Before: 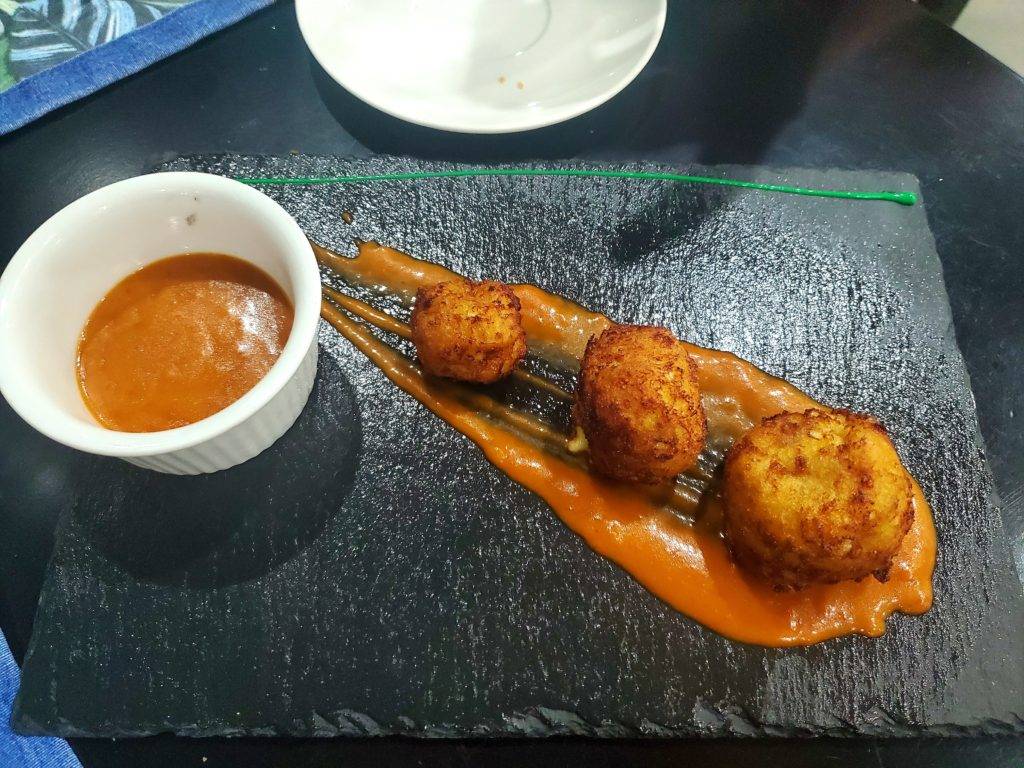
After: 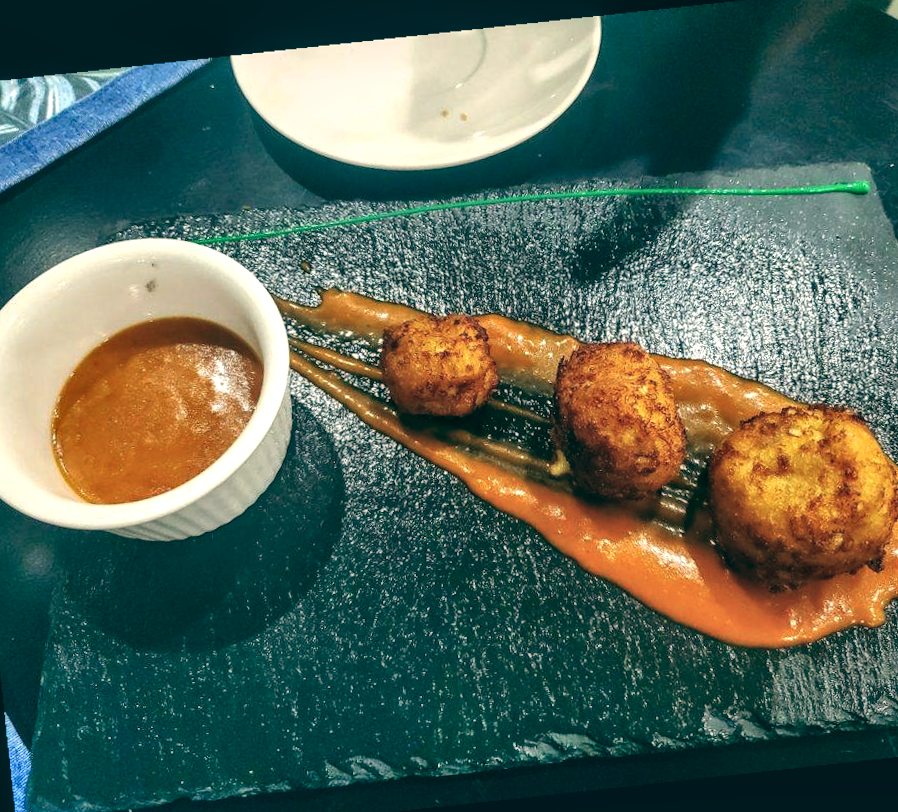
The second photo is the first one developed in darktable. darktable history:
crop and rotate: angle 1°, left 4.281%, top 0.642%, right 11.383%, bottom 2.486%
color balance: lift [1.005, 0.99, 1.007, 1.01], gamma [1, 0.979, 1.011, 1.021], gain [0.923, 1.098, 1.025, 0.902], input saturation 90.45%, contrast 7.73%, output saturation 105.91%
shadows and highlights: radius 118.69, shadows 42.21, highlights -61.56, soften with gaussian
rotate and perspective: rotation -5.2°, automatic cropping off
local contrast: detail 144%
